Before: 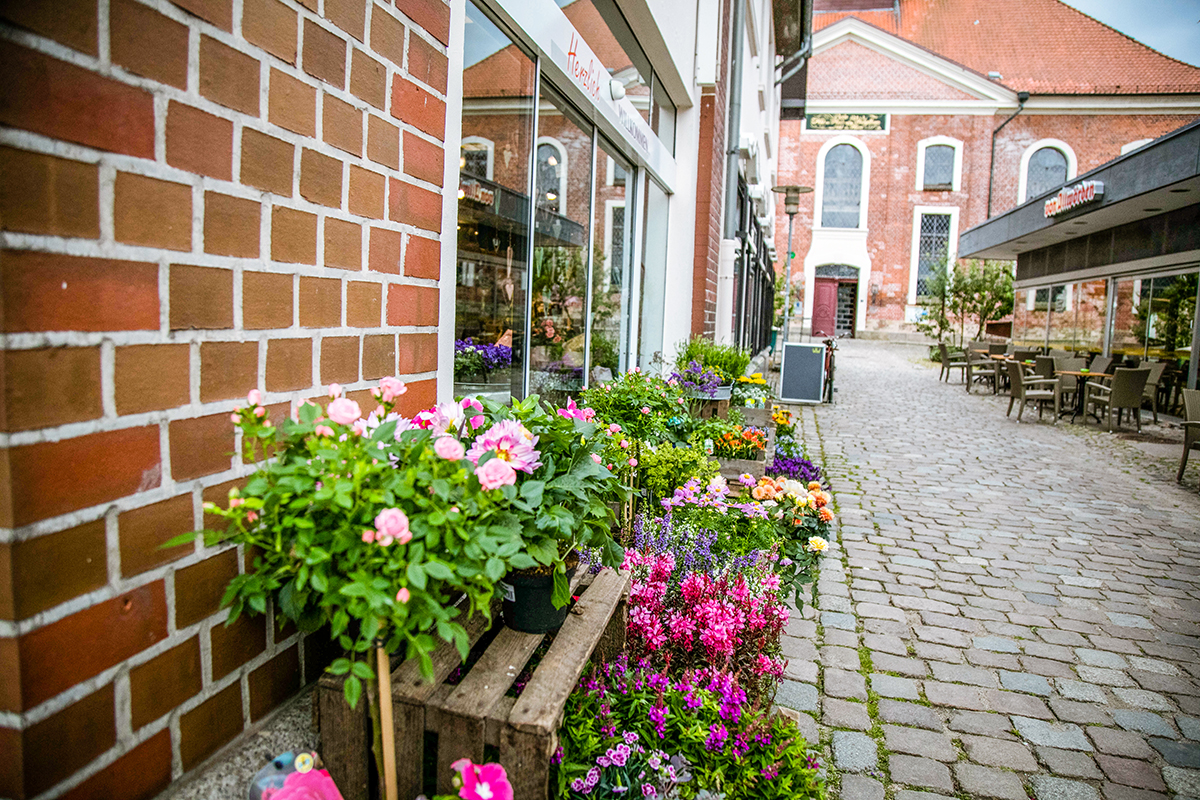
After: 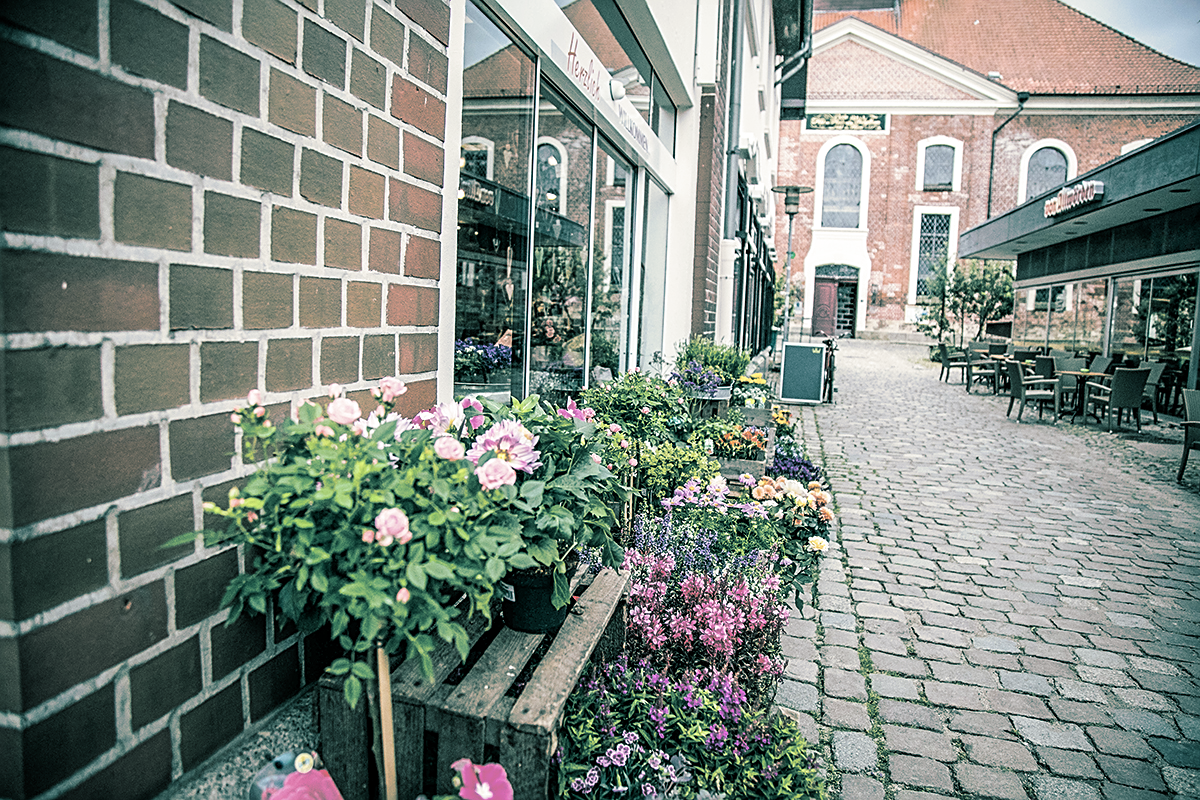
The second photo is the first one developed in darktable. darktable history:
base curve: exposure shift 0, preserve colors none
sharpen: on, module defaults
split-toning: shadows › hue 186.43°, highlights › hue 49.29°, compress 30.29%
contrast brightness saturation: contrast 0.1, saturation -0.36
